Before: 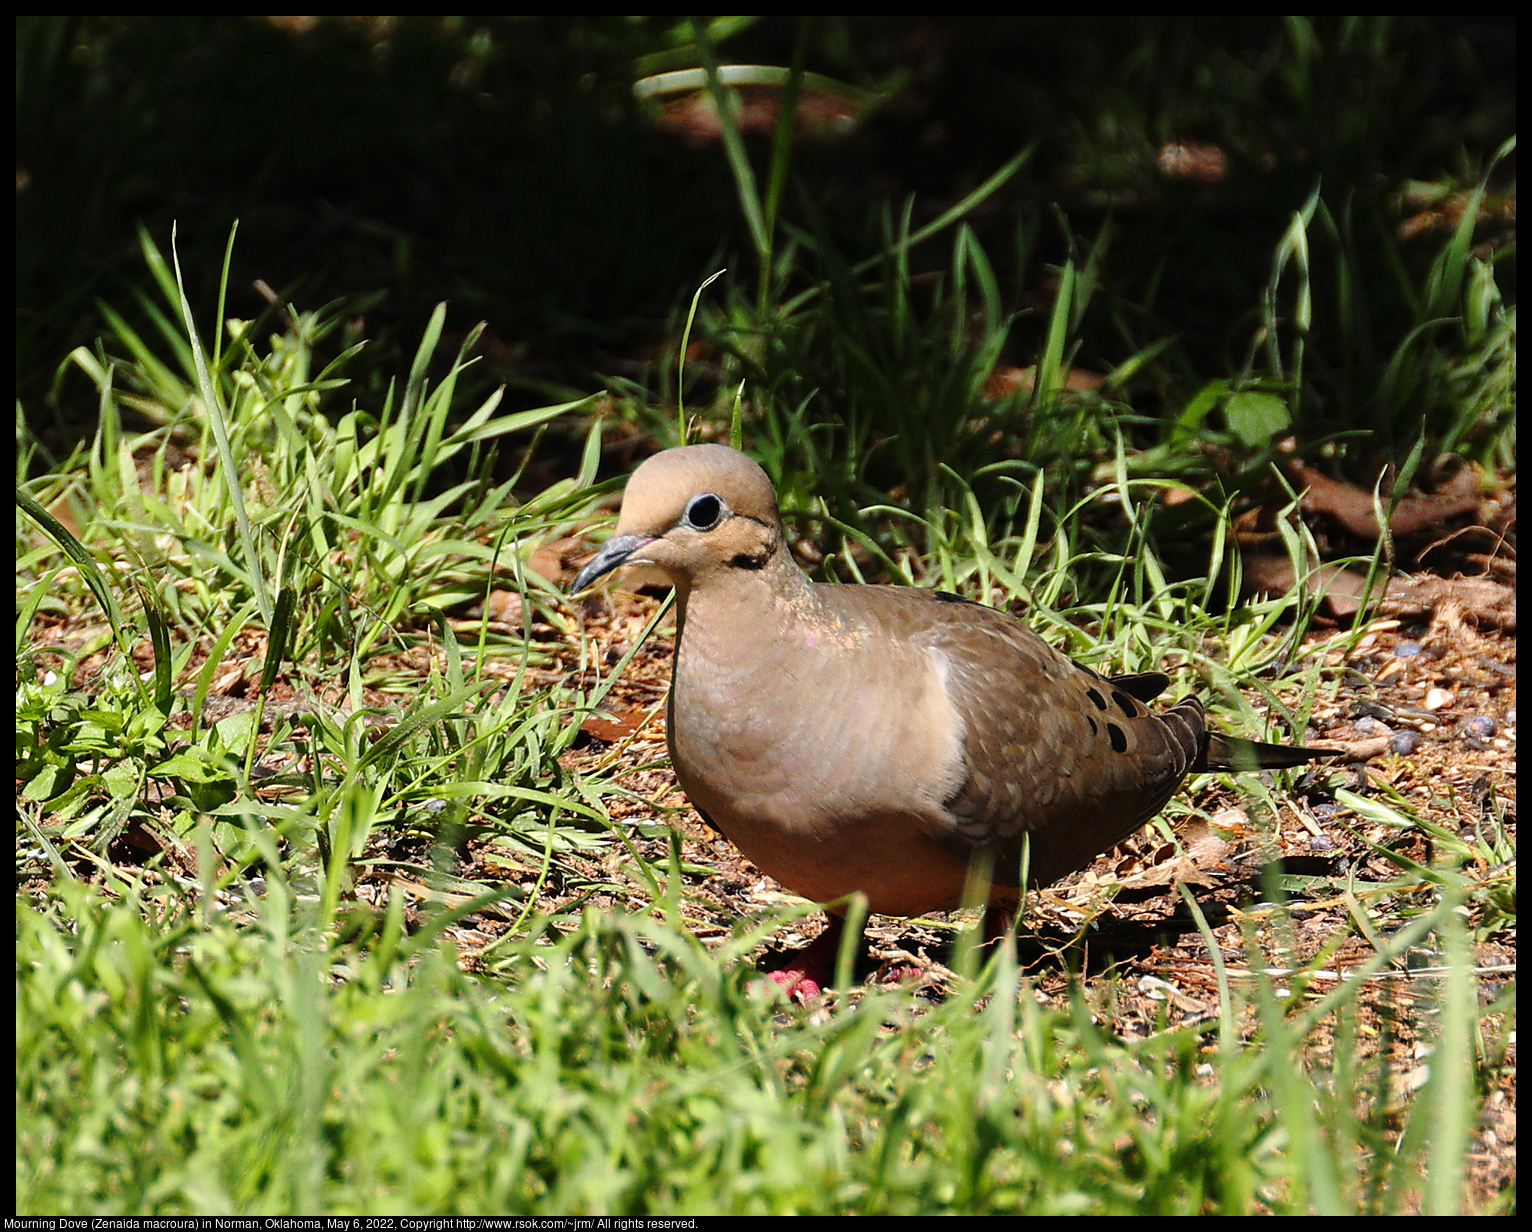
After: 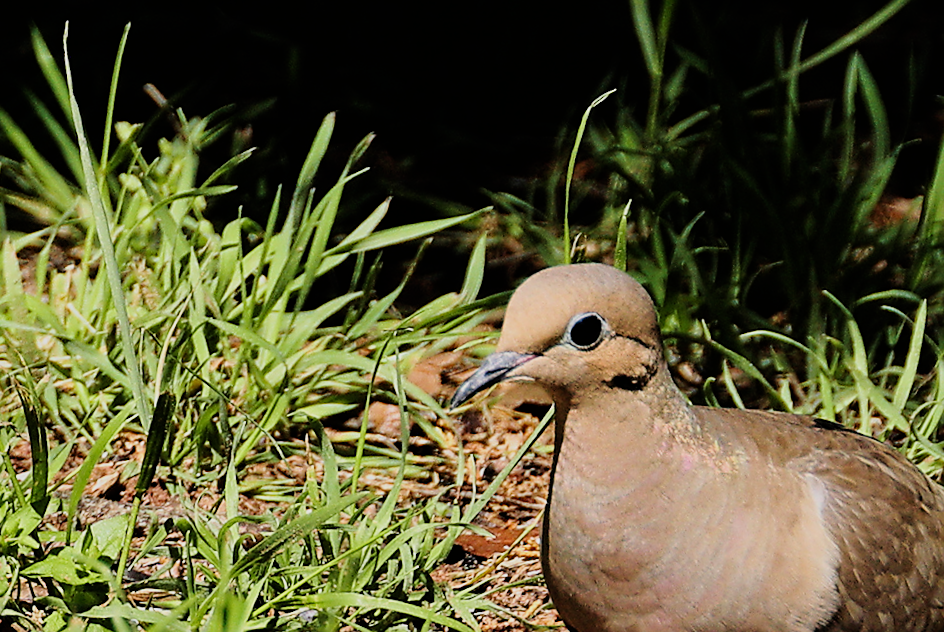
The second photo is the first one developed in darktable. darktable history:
crop and rotate: angle -4.99°, left 2.122%, top 6.945%, right 27.566%, bottom 30.519%
velvia: on, module defaults
filmic rgb: black relative exposure -7.65 EV, white relative exposure 4.56 EV, hardness 3.61, contrast 1.106
rotate and perspective: rotation -3°, crop left 0.031, crop right 0.968, crop top 0.07, crop bottom 0.93
sharpen: on, module defaults
